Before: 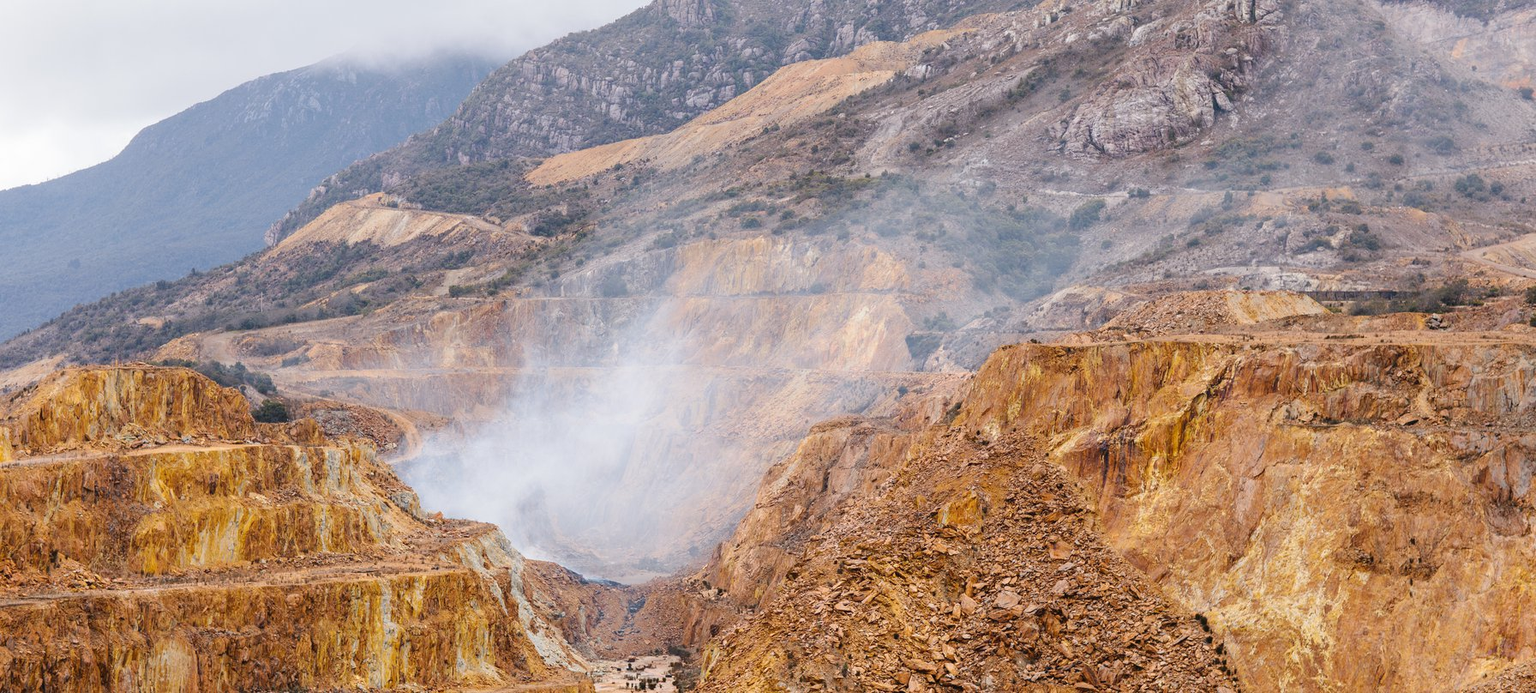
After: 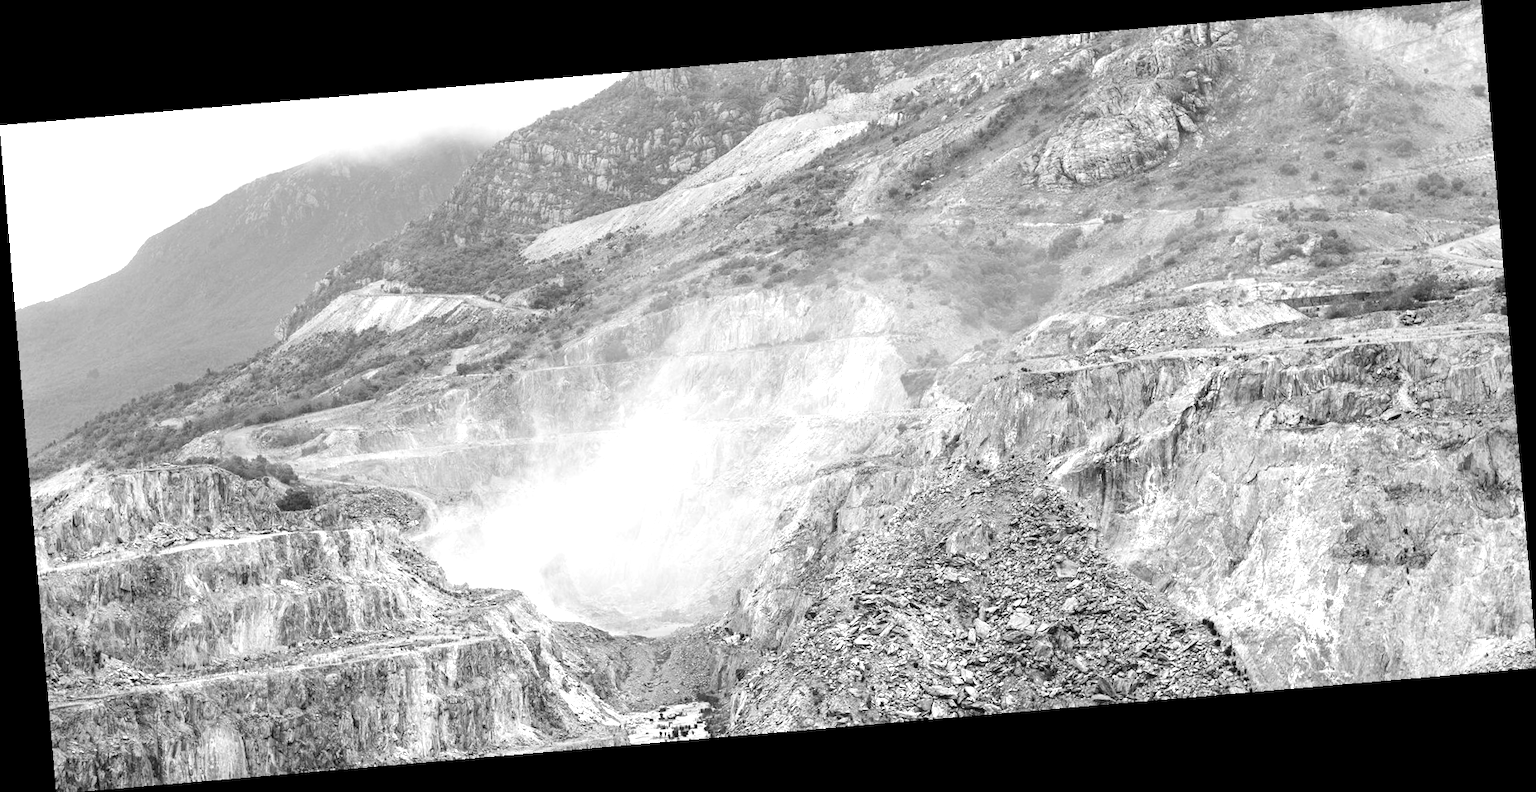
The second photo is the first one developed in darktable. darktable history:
monochrome: a 26.22, b 42.67, size 0.8
levels: levels [0, 0.374, 0.749]
rotate and perspective: rotation -4.86°, automatic cropping off
